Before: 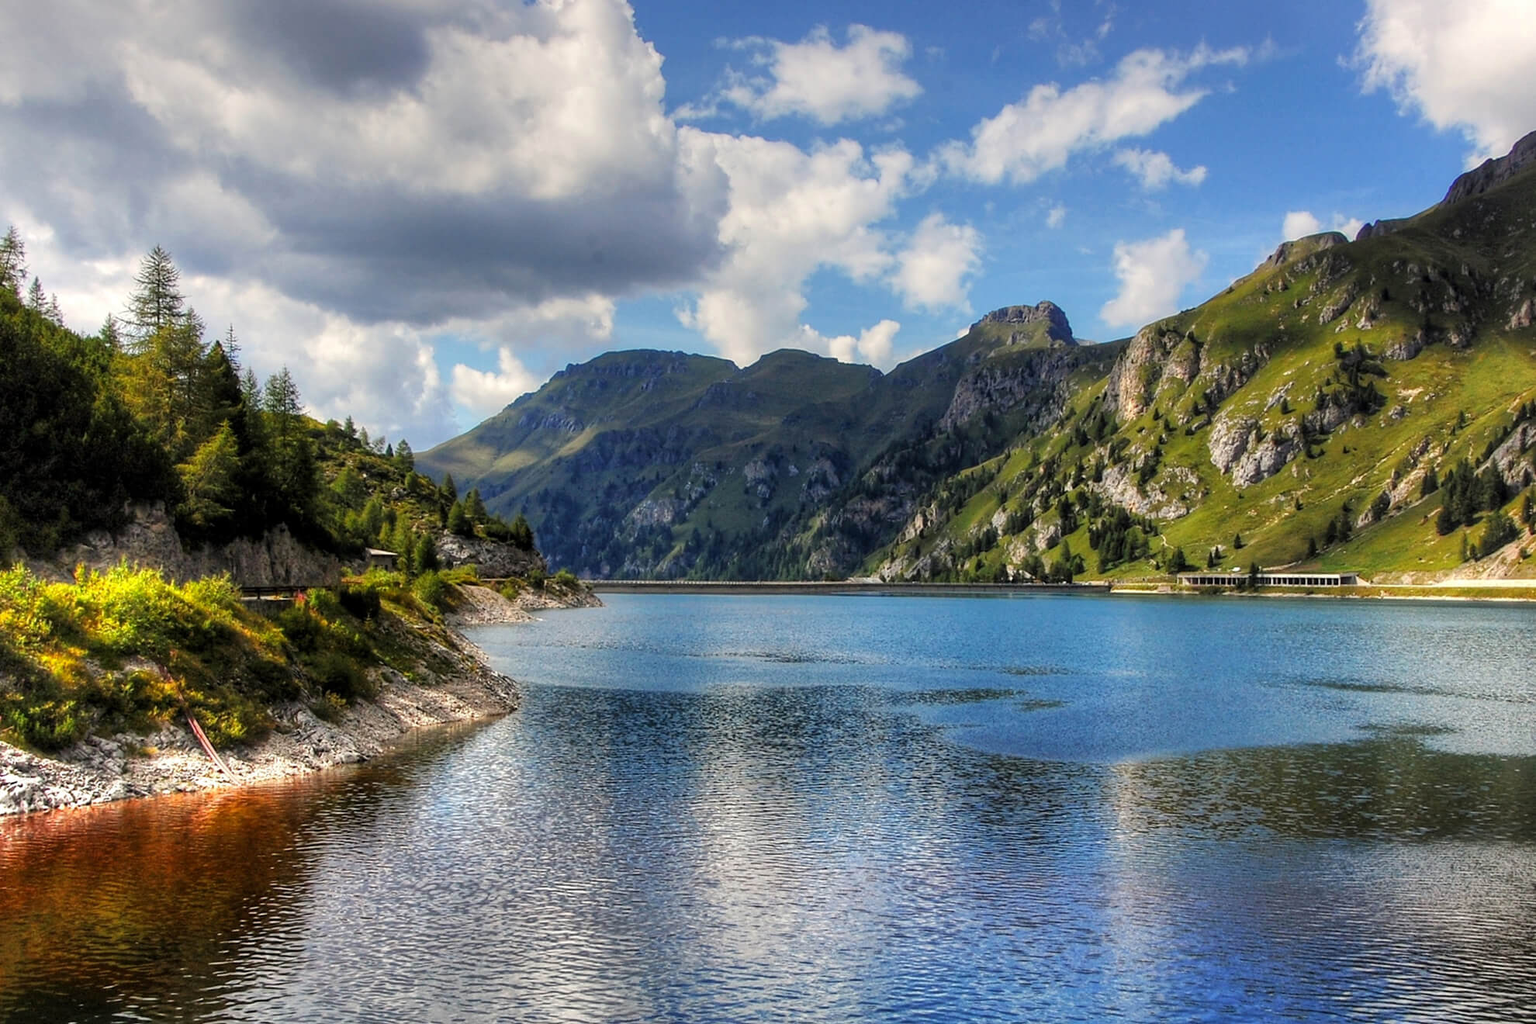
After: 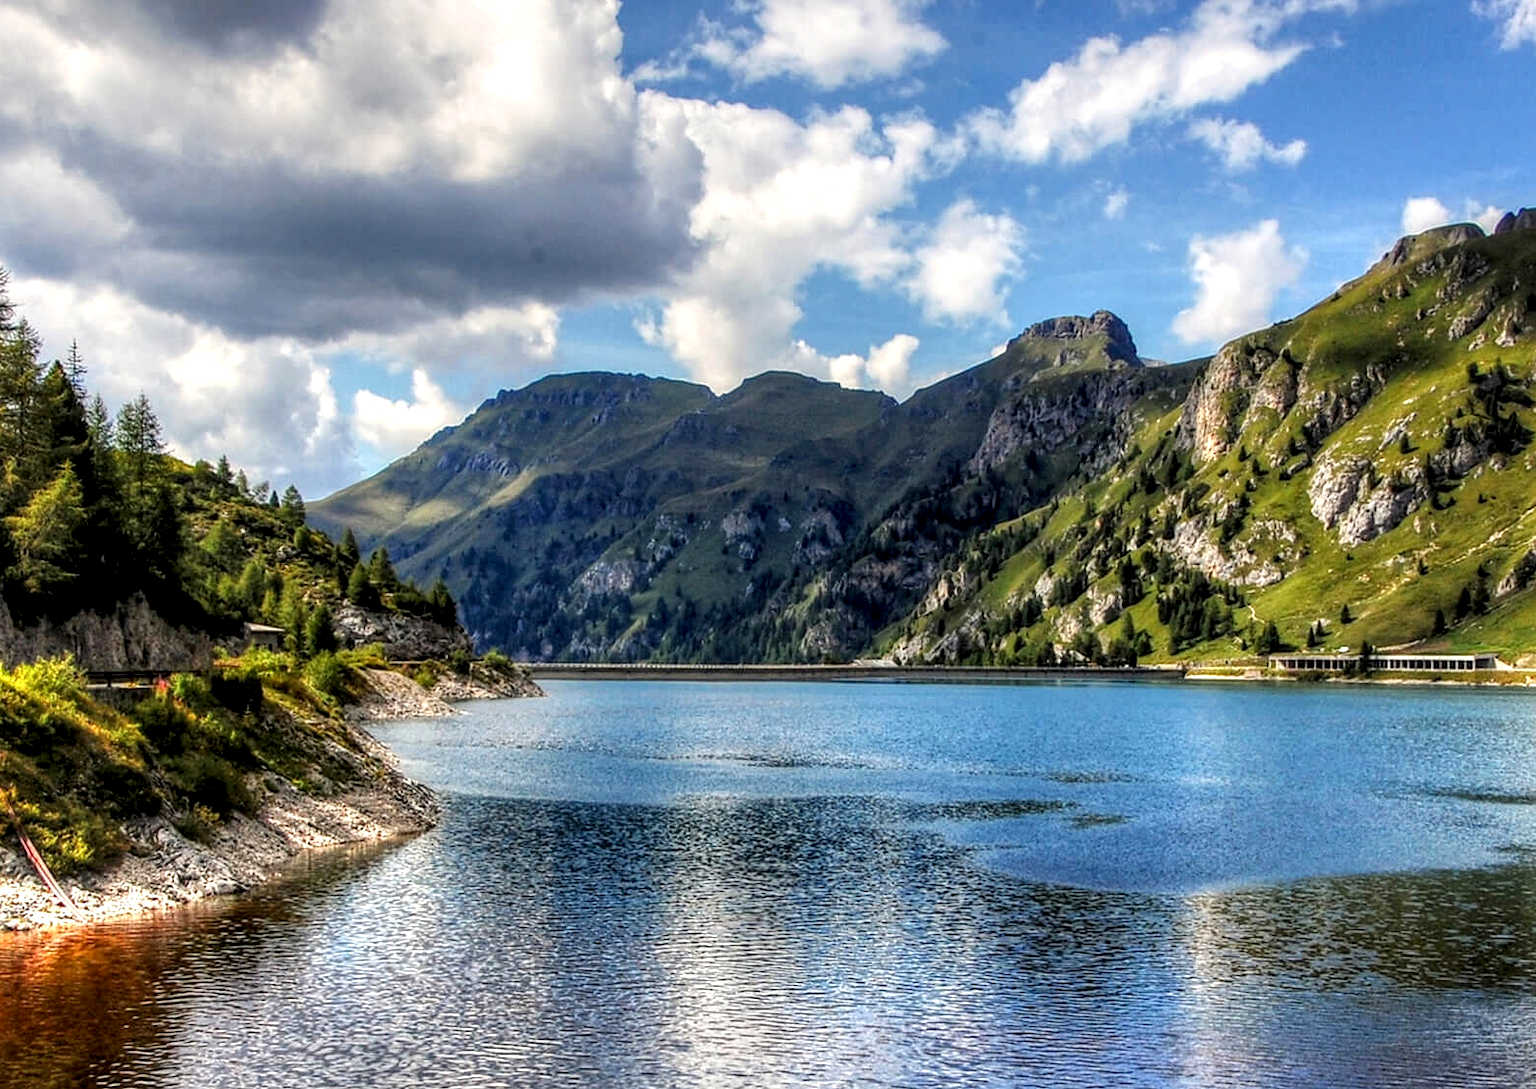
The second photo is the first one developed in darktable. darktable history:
exposure: black level correction 0.001, exposure 0.3 EV, compensate highlight preservation false
crop: left 11.225%, top 5.381%, right 9.565%, bottom 10.314%
local contrast: highlights 20%, detail 150%
